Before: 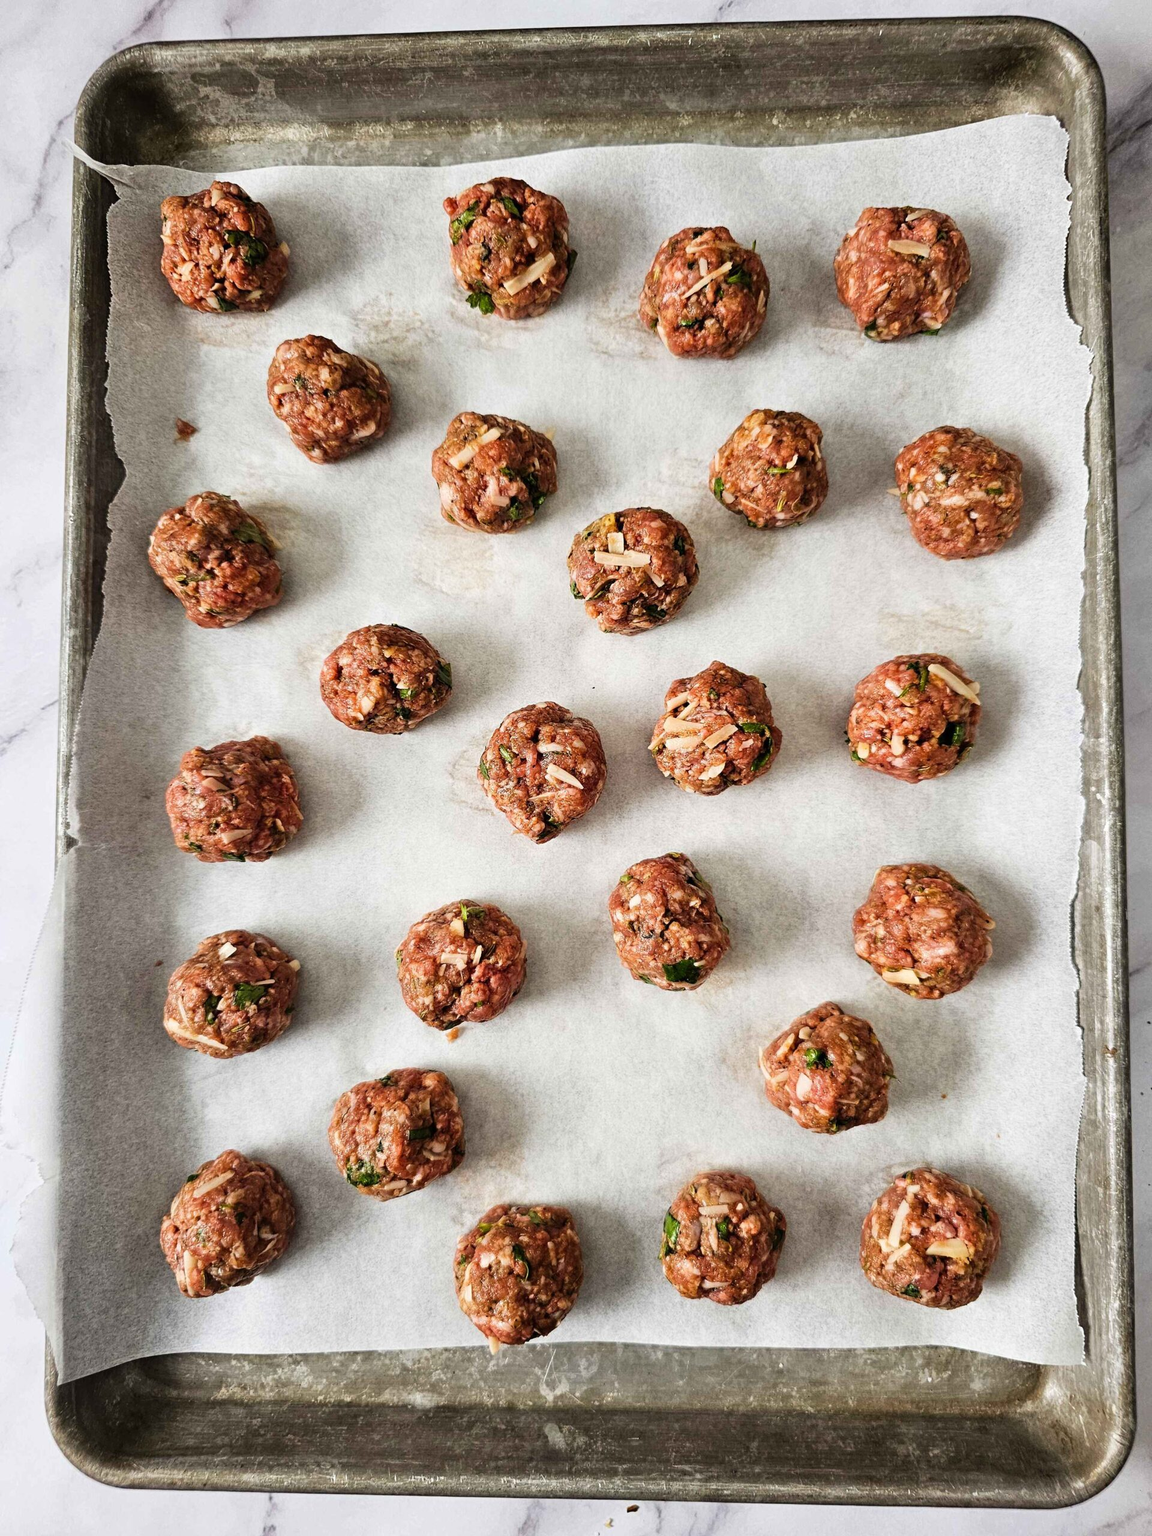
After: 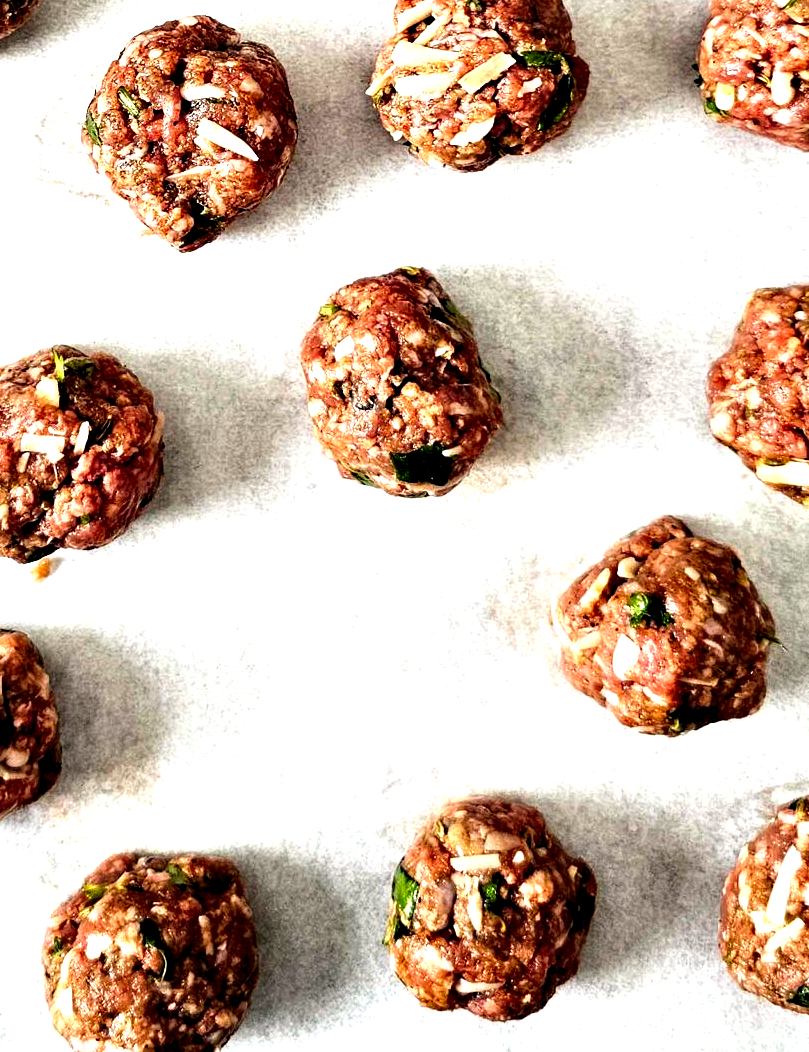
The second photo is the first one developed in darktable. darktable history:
tone equalizer: -8 EV -0.734 EV, -7 EV -0.679 EV, -6 EV -0.58 EV, -5 EV -0.385 EV, -3 EV 0.385 EV, -2 EV 0.6 EV, -1 EV 0.678 EV, +0 EV 0.719 EV
crop: left 37.192%, top 45.099%, right 20.63%, bottom 13.776%
contrast equalizer: y [[0.6 ×6], [0.55 ×6], [0 ×6], [0 ×6], [0 ×6]]
